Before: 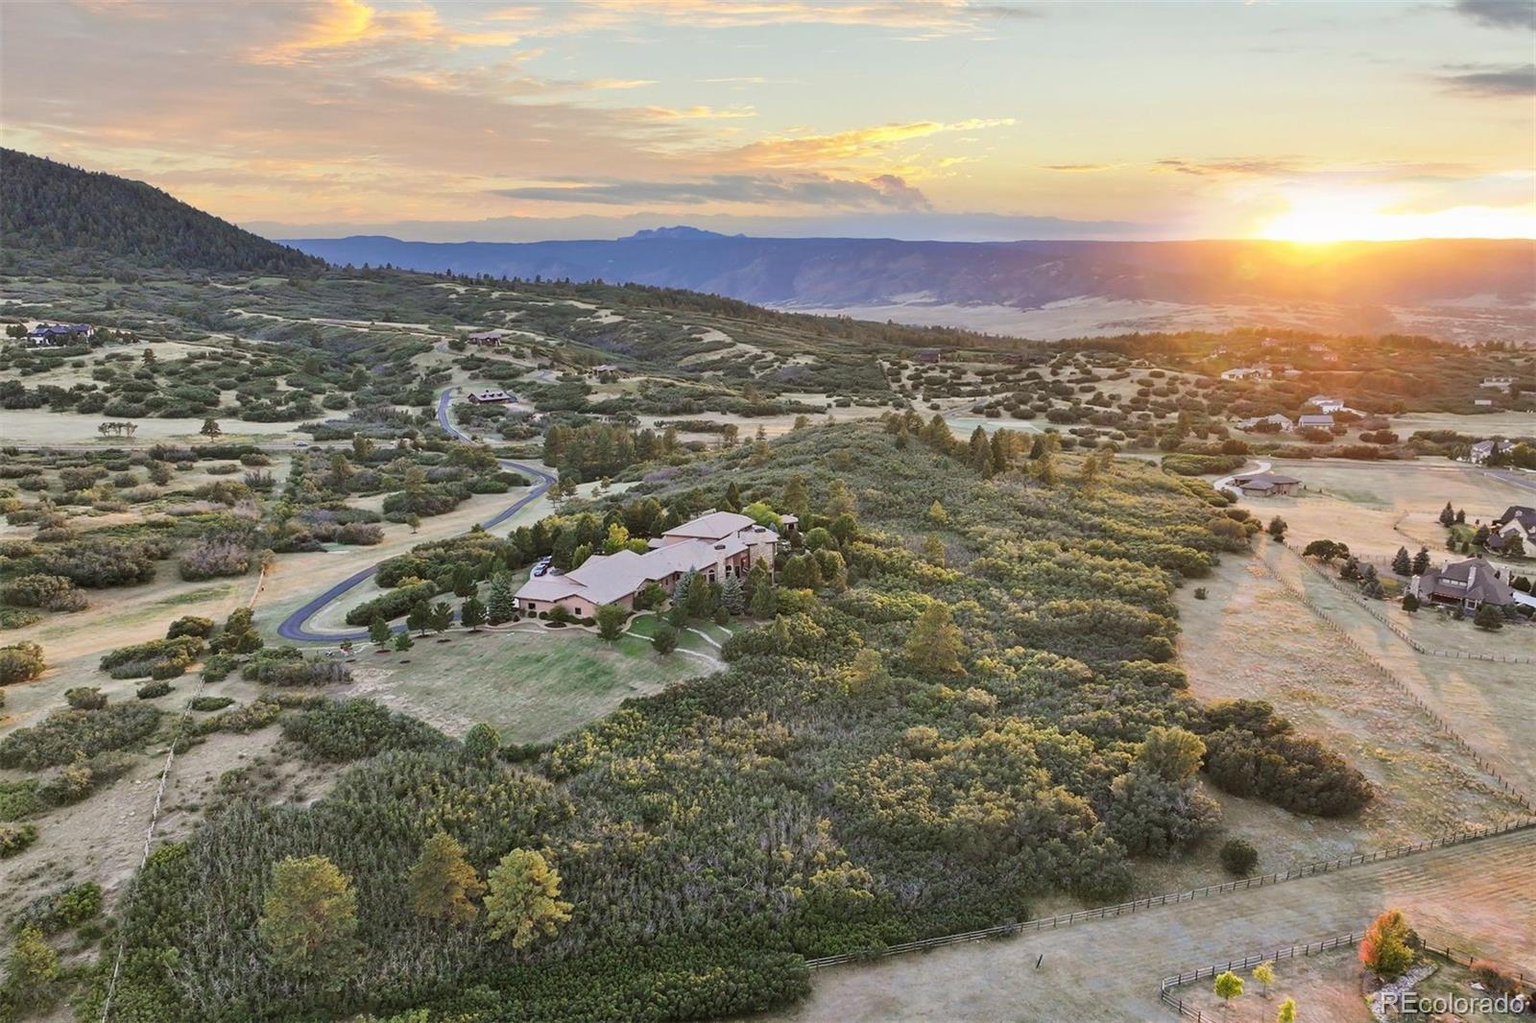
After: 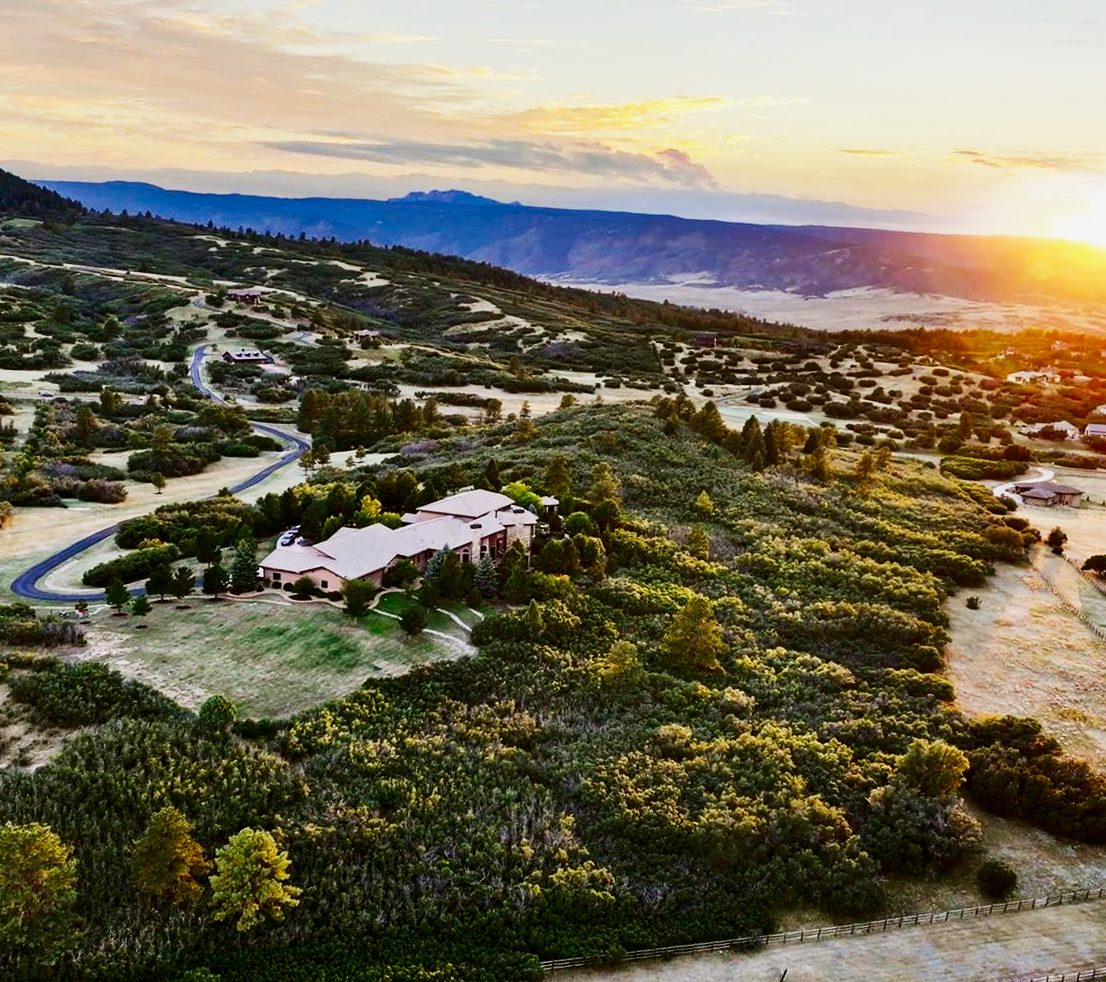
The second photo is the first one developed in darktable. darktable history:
exposure: exposure 0.161 EV, compensate highlight preservation false
sigmoid: contrast 1.93, skew 0.29, preserve hue 0%
crop and rotate: angle -3.27°, left 14.277%, top 0.028%, right 10.766%, bottom 0.028%
contrast brightness saturation: contrast 0.1, brightness -0.26, saturation 0.14
